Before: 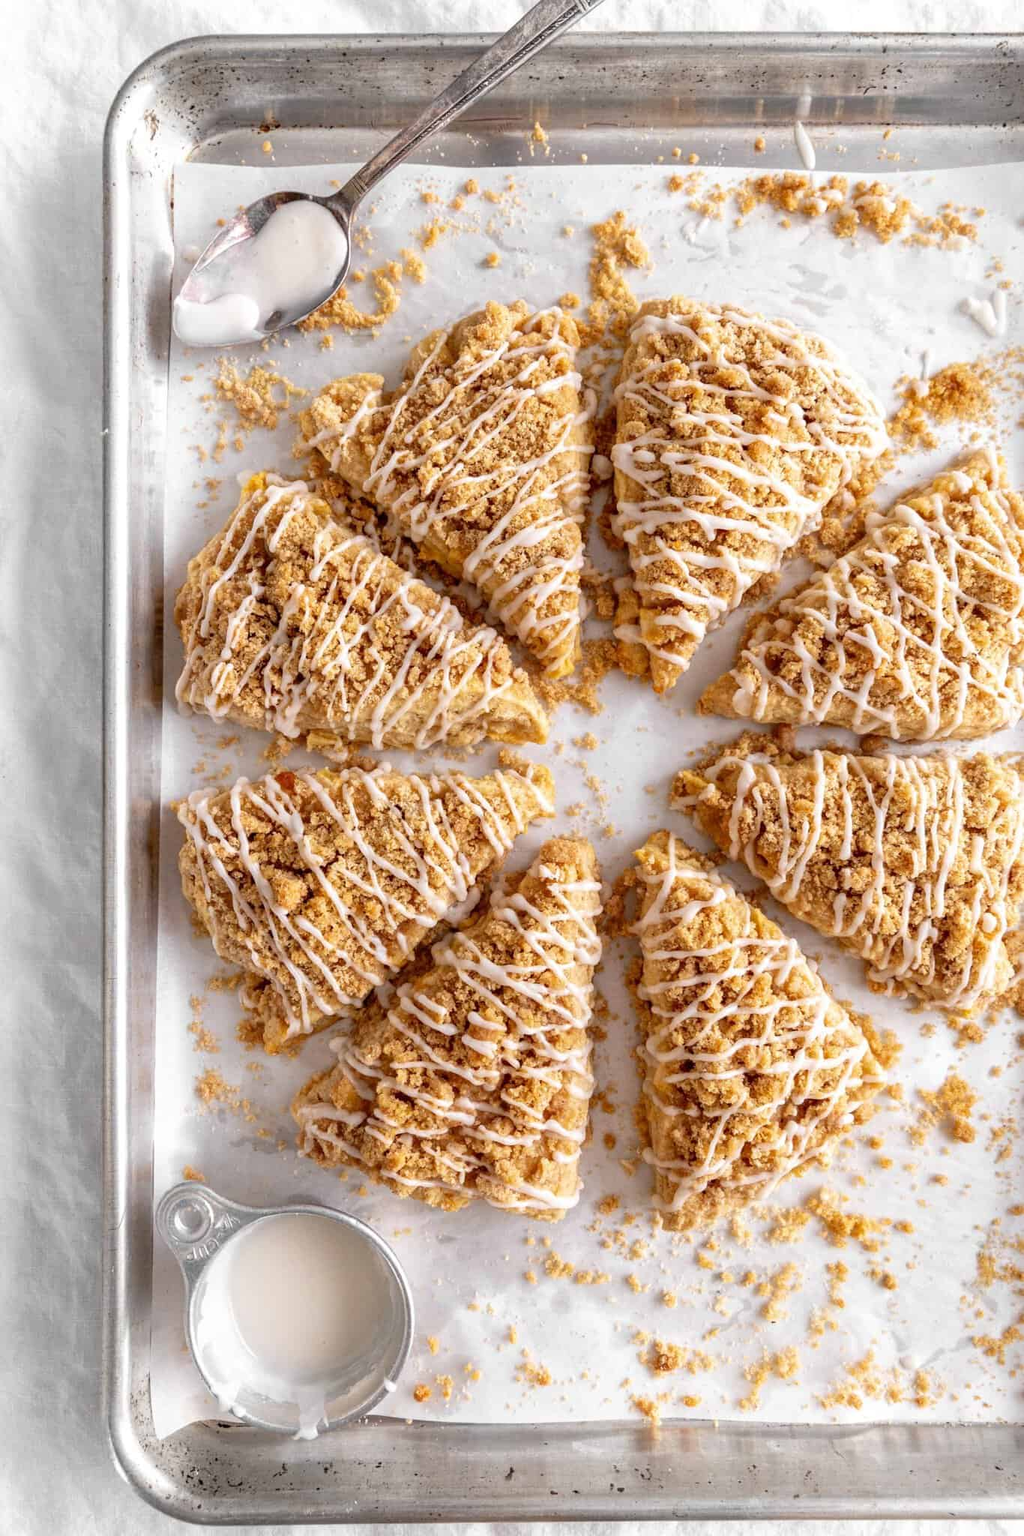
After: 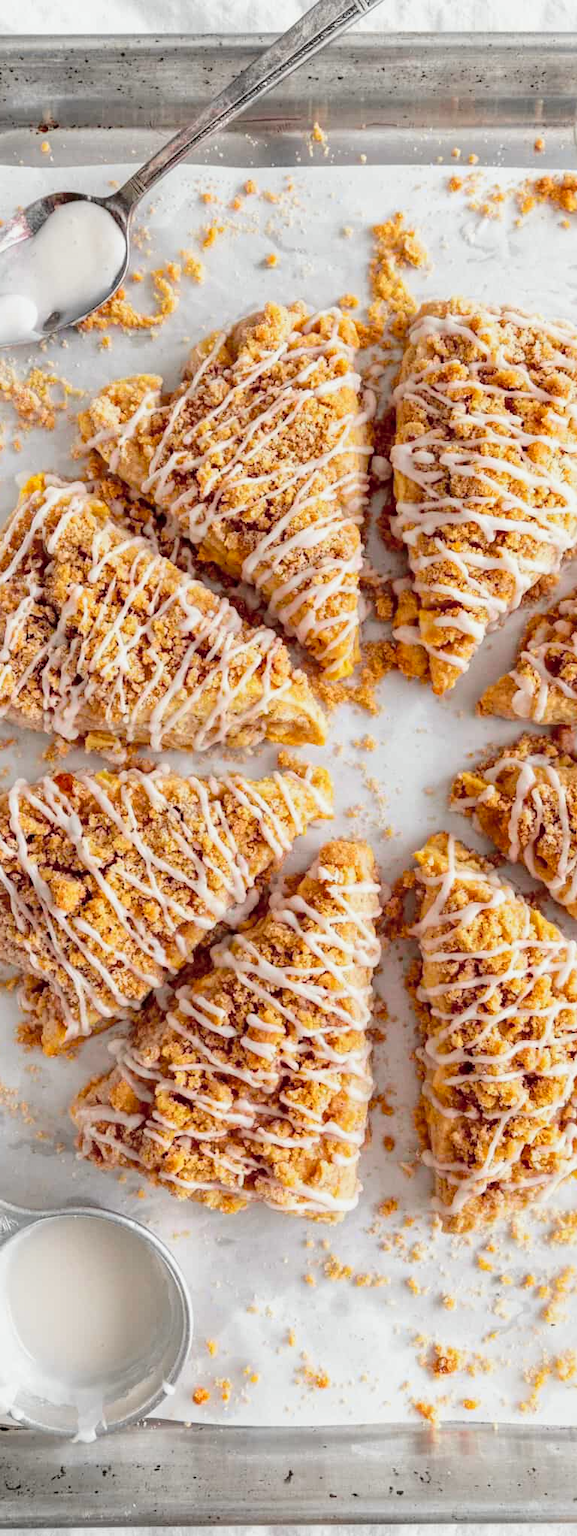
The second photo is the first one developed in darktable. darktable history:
tone curve: curves: ch0 [(0, 0) (0.23, 0.205) (0.486, 0.52) (0.822, 0.825) (0.994, 0.955)]; ch1 [(0, 0) (0.226, 0.261) (0.379, 0.442) (0.469, 0.472) (0.495, 0.495) (0.514, 0.504) (0.561, 0.568) (0.59, 0.612) (1, 1)]; ch2 [(0, 0) (0.269, 0.299) (0.459, 0.441) (0.498, 0.499) (0.523, 0.52) (0.586, 0.569) (0.635, 0.617) (0.659, 0.681) (0.718, 0.764) (1, 1)], color space Lab, independent channels, preserve colors none
crop: left 21.674%, right 22.086%
